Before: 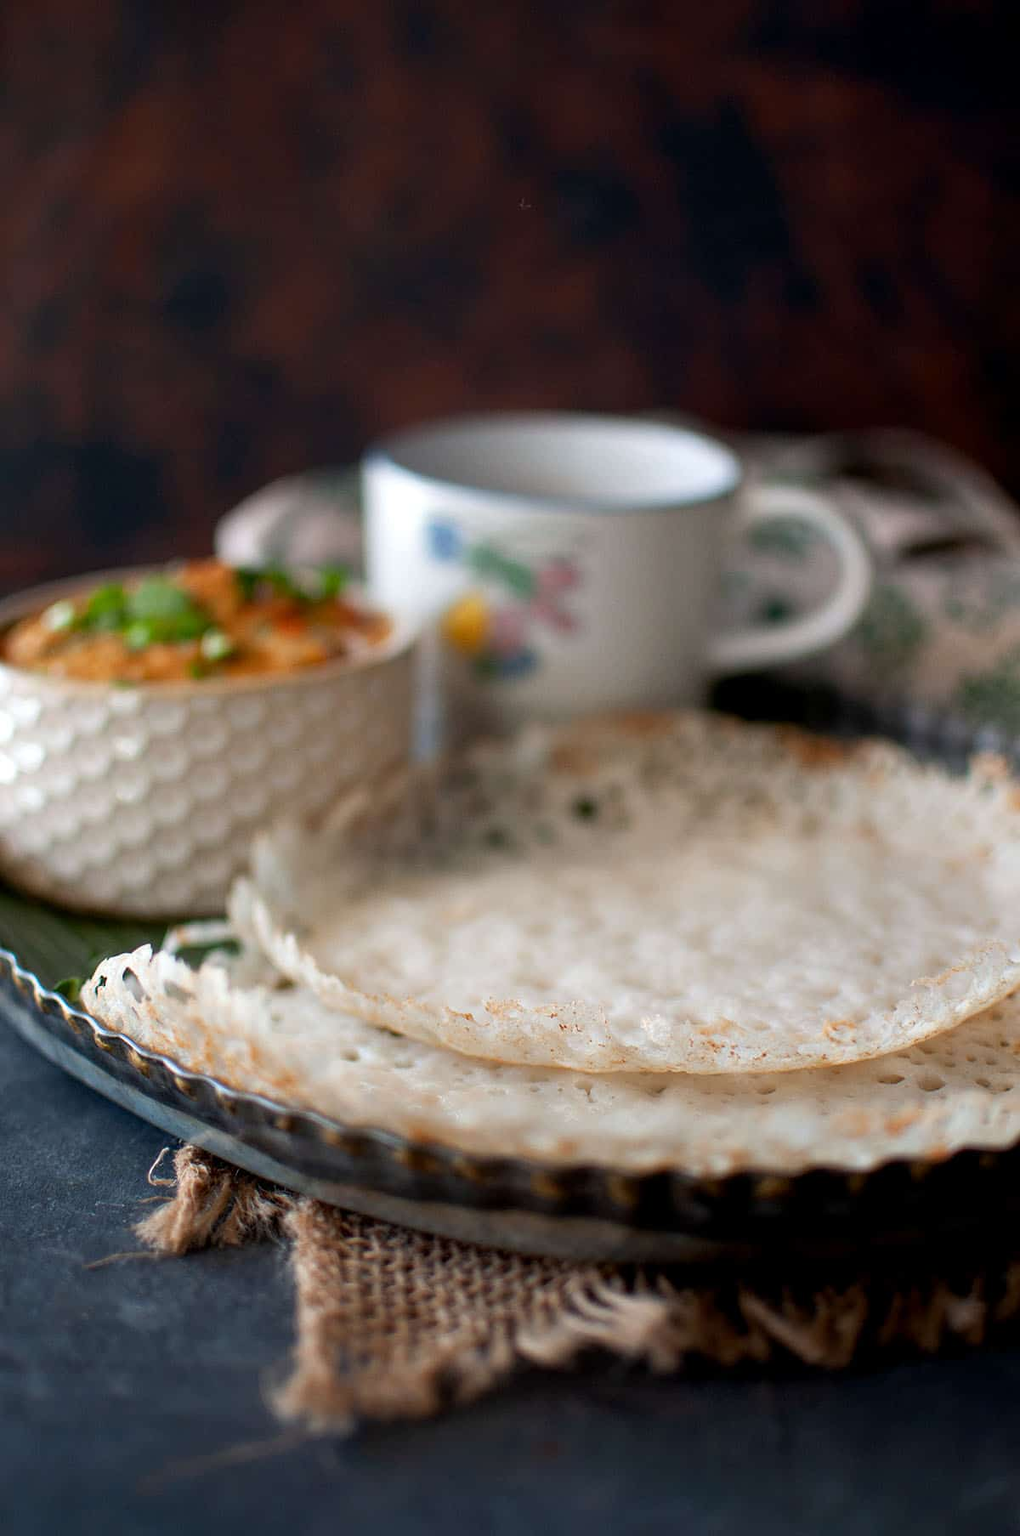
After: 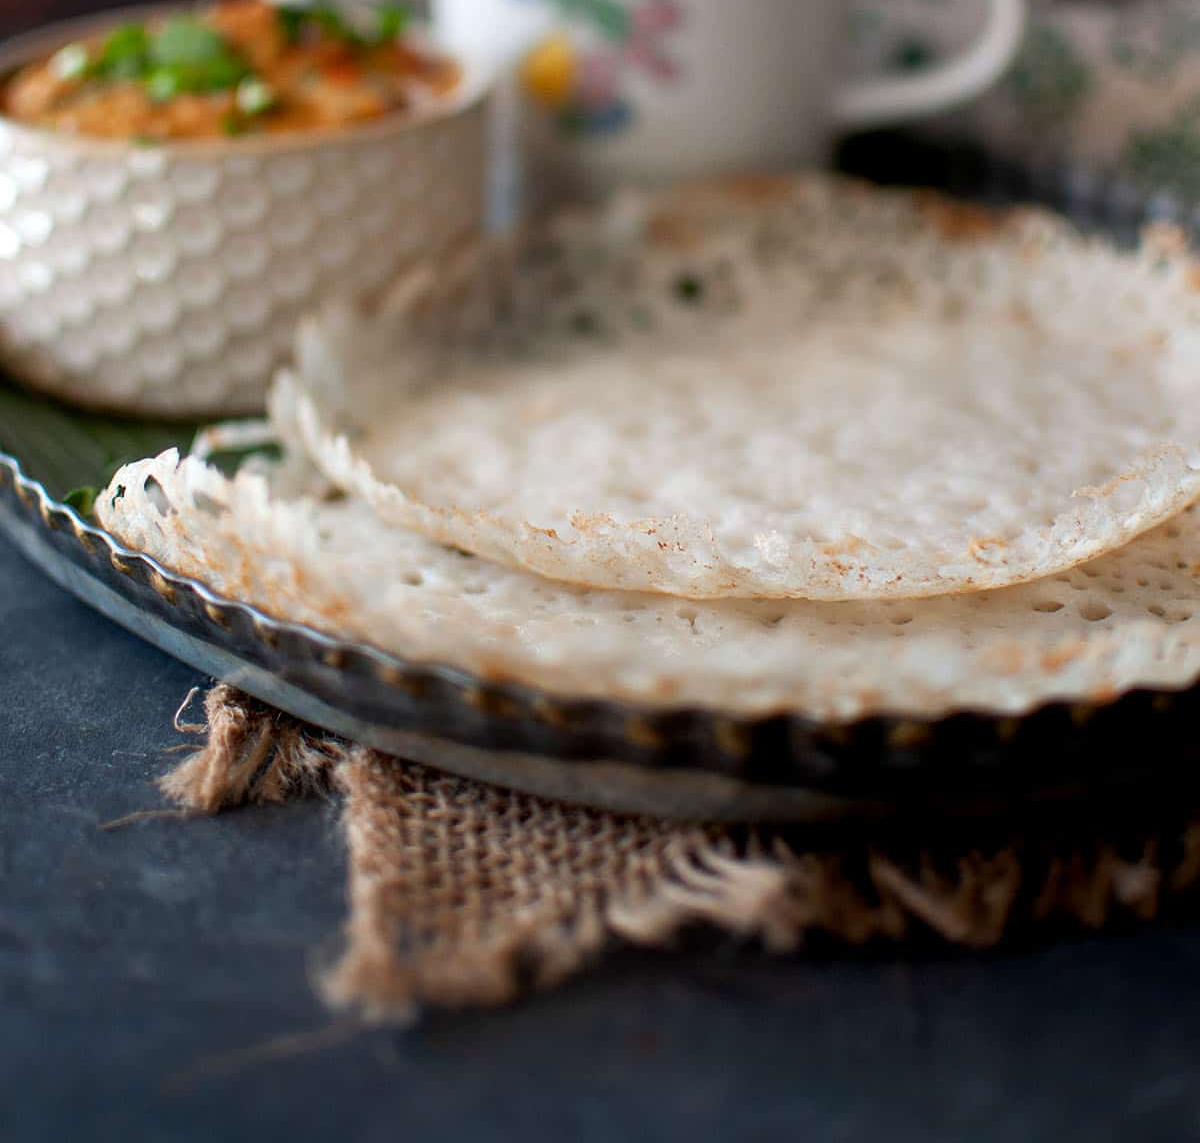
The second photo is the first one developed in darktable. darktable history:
crop and rotate: top 36.693%
